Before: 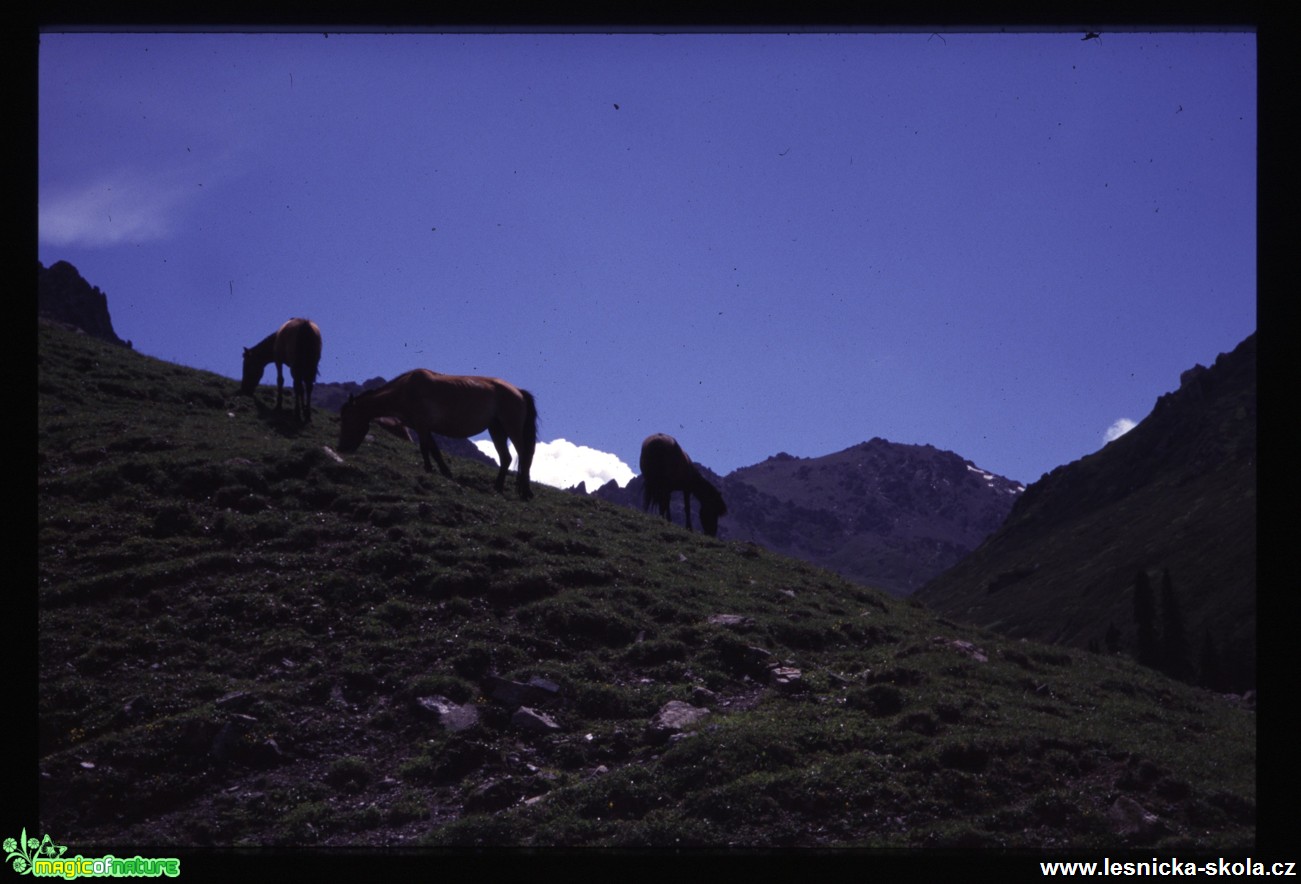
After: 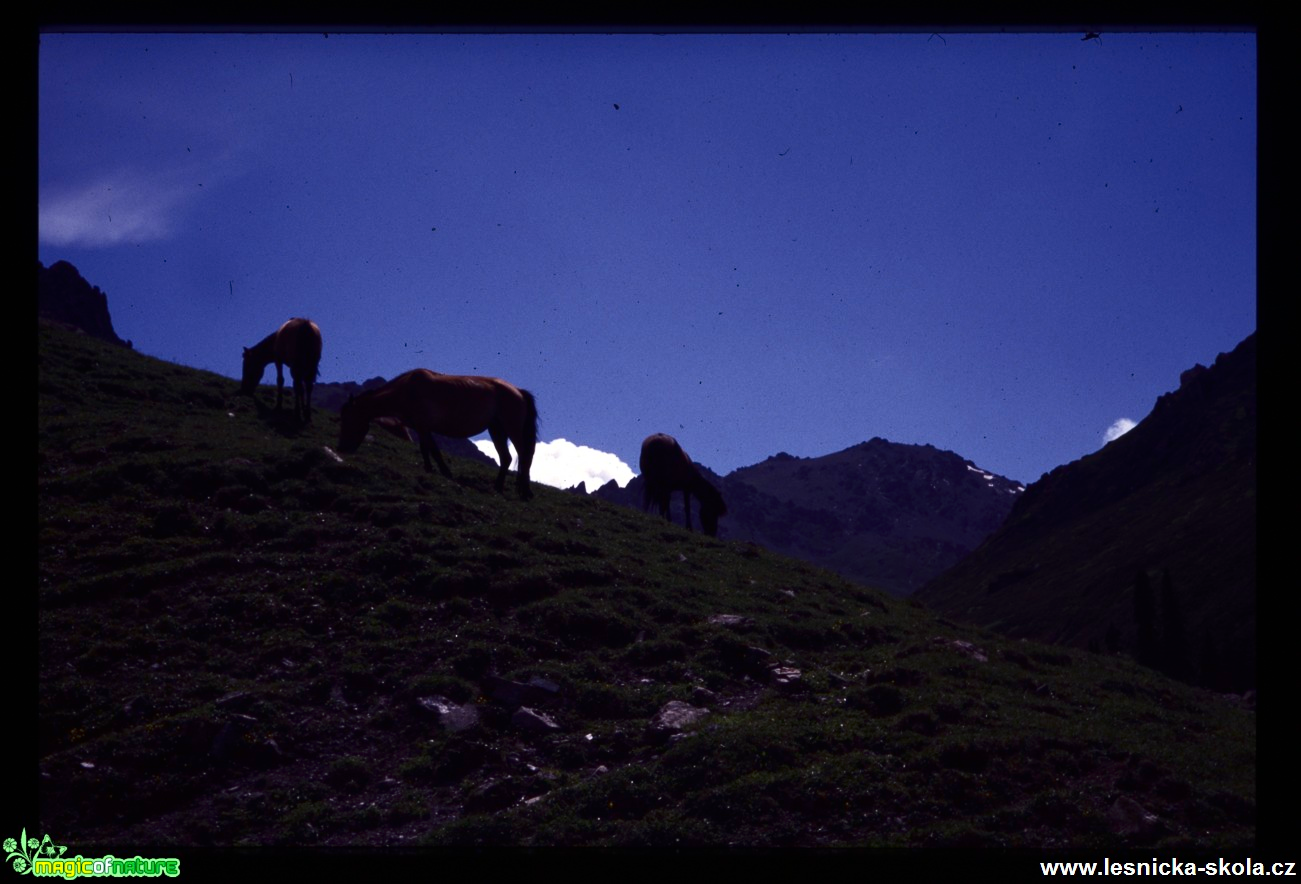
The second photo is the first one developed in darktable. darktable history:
contrast brightness saturation: contrast 0.2, brightness -0.106, saturation 0.097
